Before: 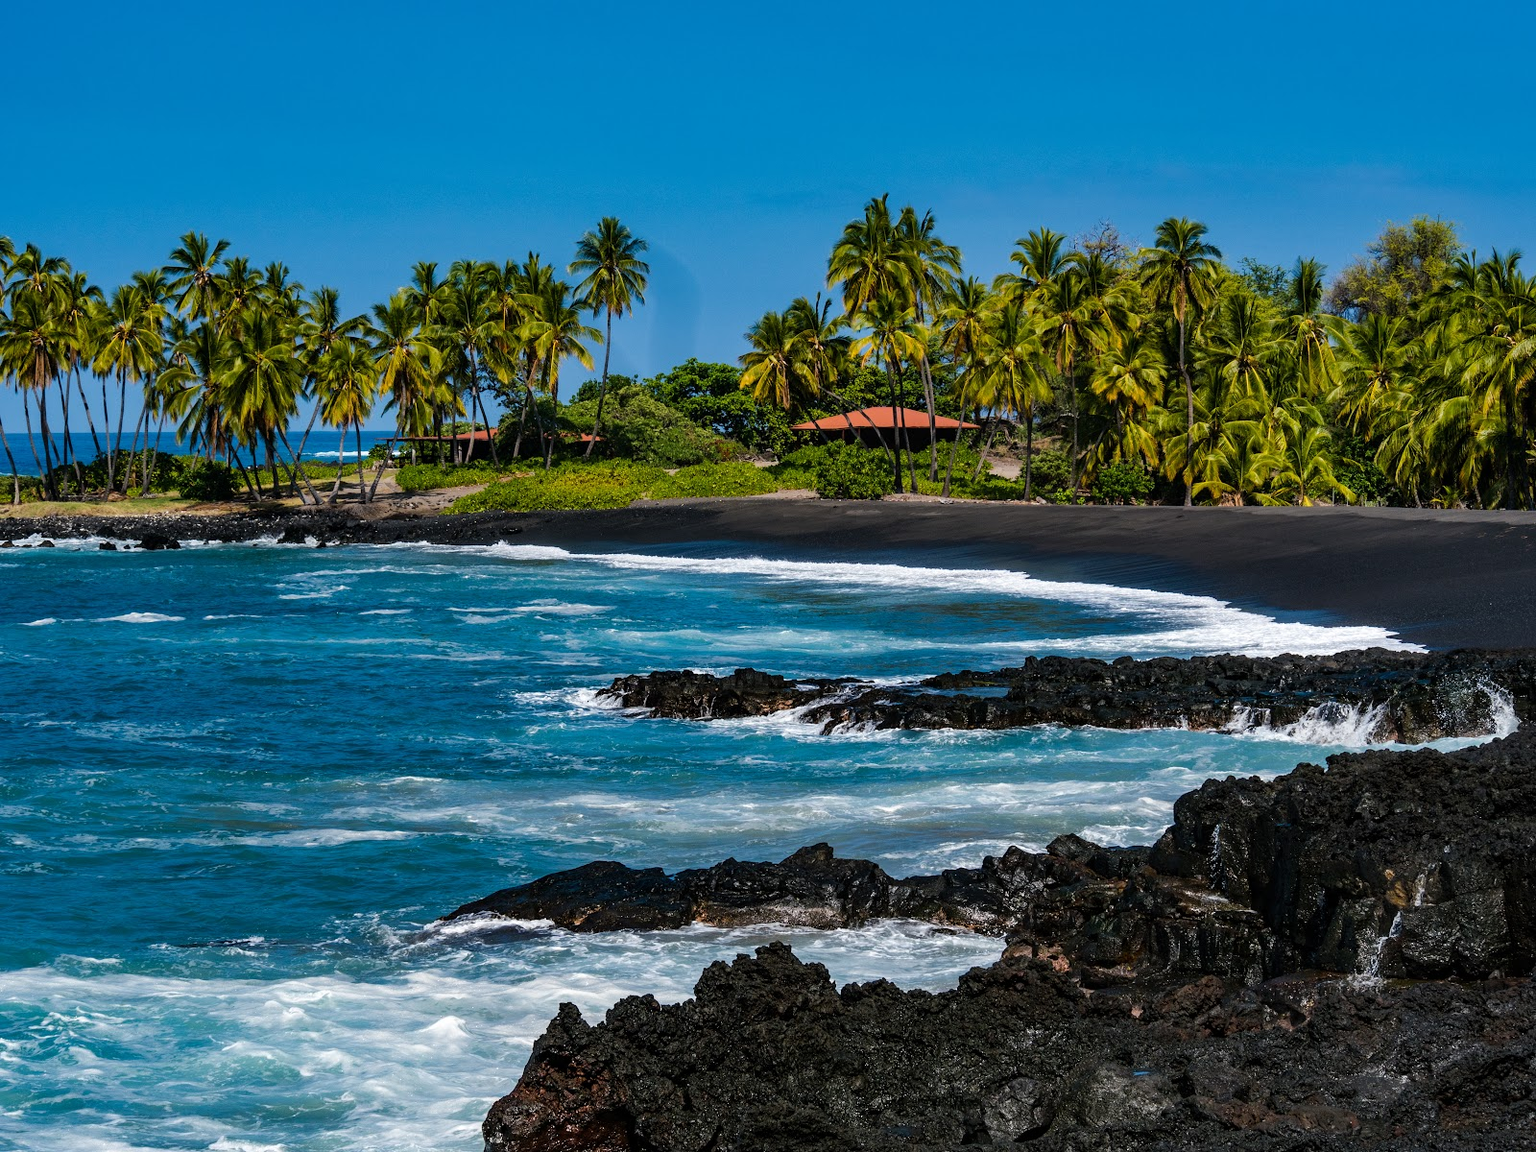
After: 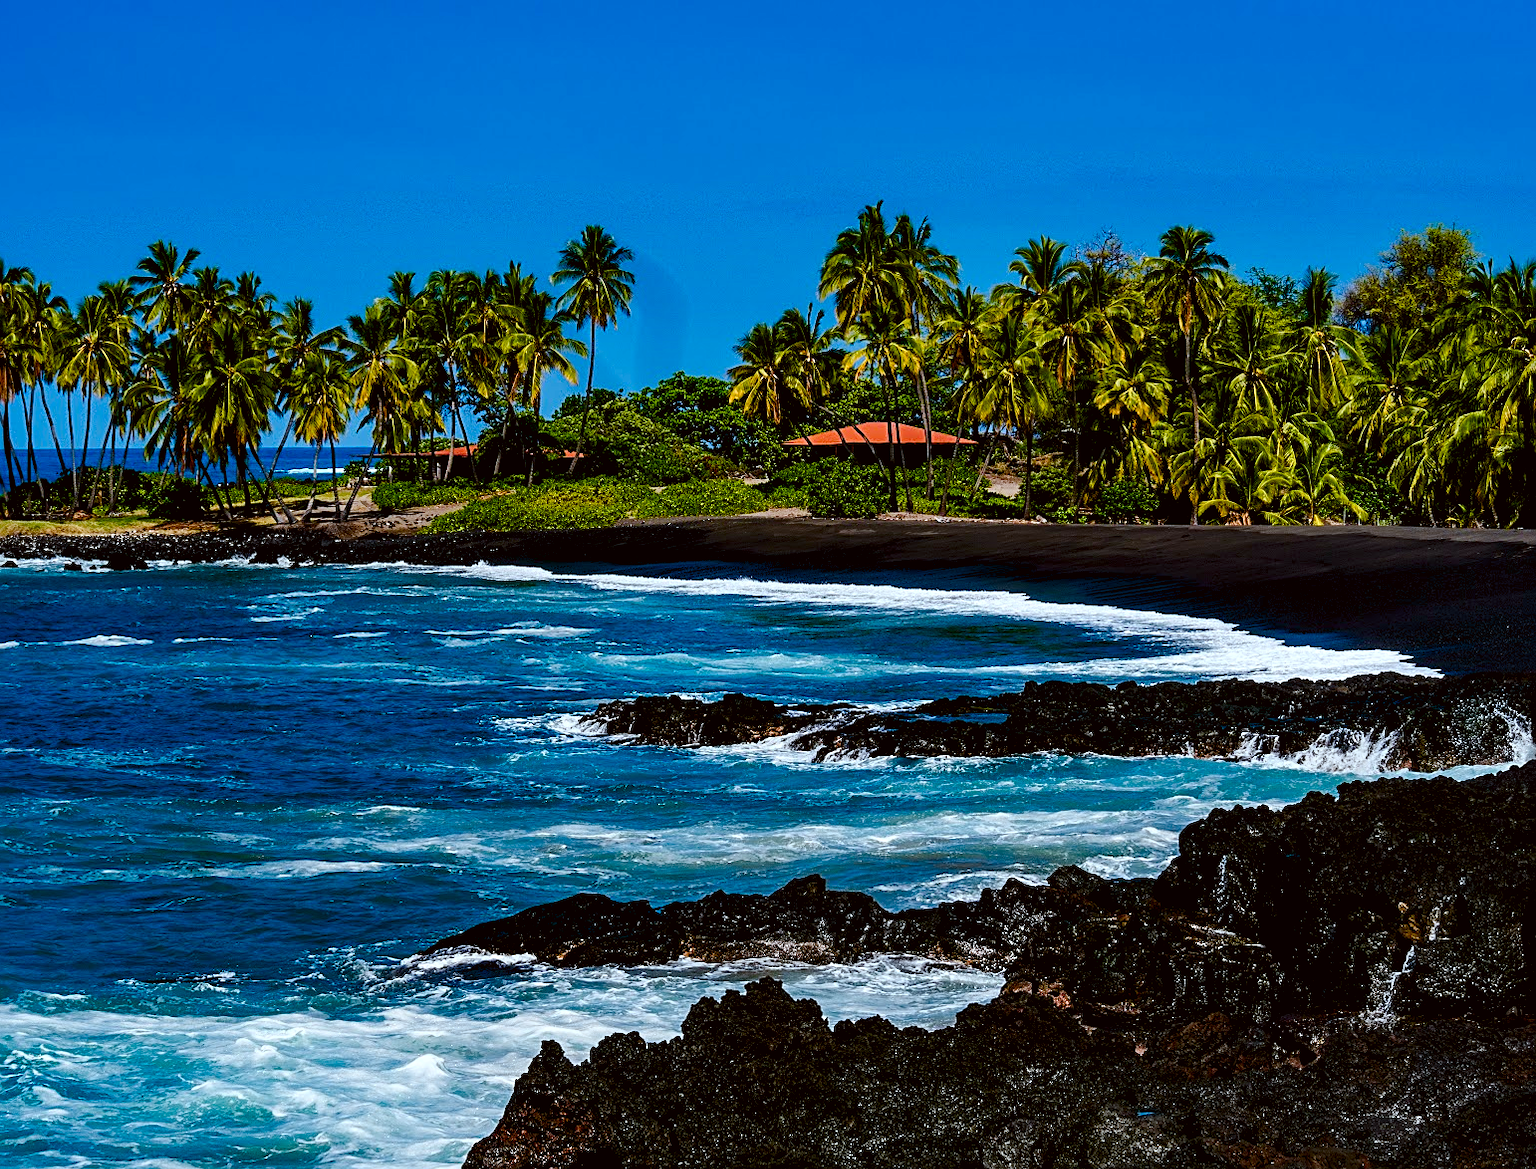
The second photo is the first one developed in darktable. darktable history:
crop and rotate: left 2.488%, right 1.131%, bottom 2.105%
exposure: compensate exposure bias true, compensate highlight preservation false
color balance rgb: global offset › luminance -0.896%, perceptual saturation grading › global saturation 0.62%, perceptual saturation grading › highlights -16.76%, perceptual saturation grading › mid-tones 33.301%, perceptual saturation grading › shadows 50.472%
levels: black 8.52%, levels [0.018, 0.493, 1]
color correction: highlights a* -3.63, highlights b* -6.21, shadows a* 2.93, shadows b* 5.54
contrast brightness saturation: contrast 0.194, brightness -0.106, saturation 0.209
sharpen: on, module defaults
